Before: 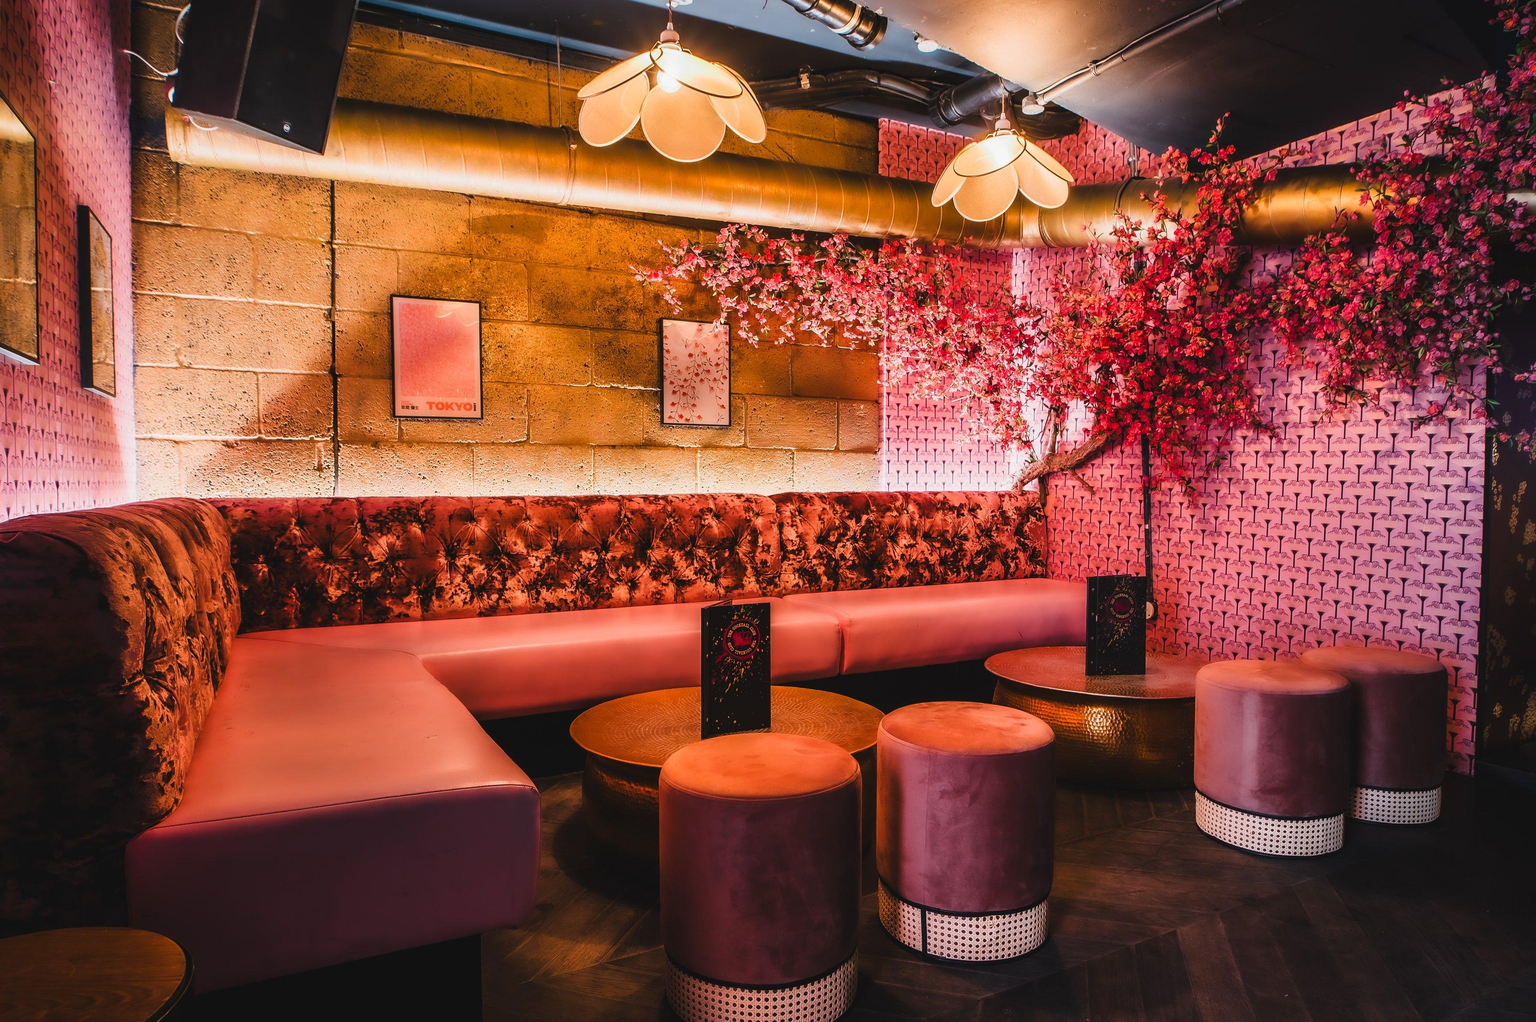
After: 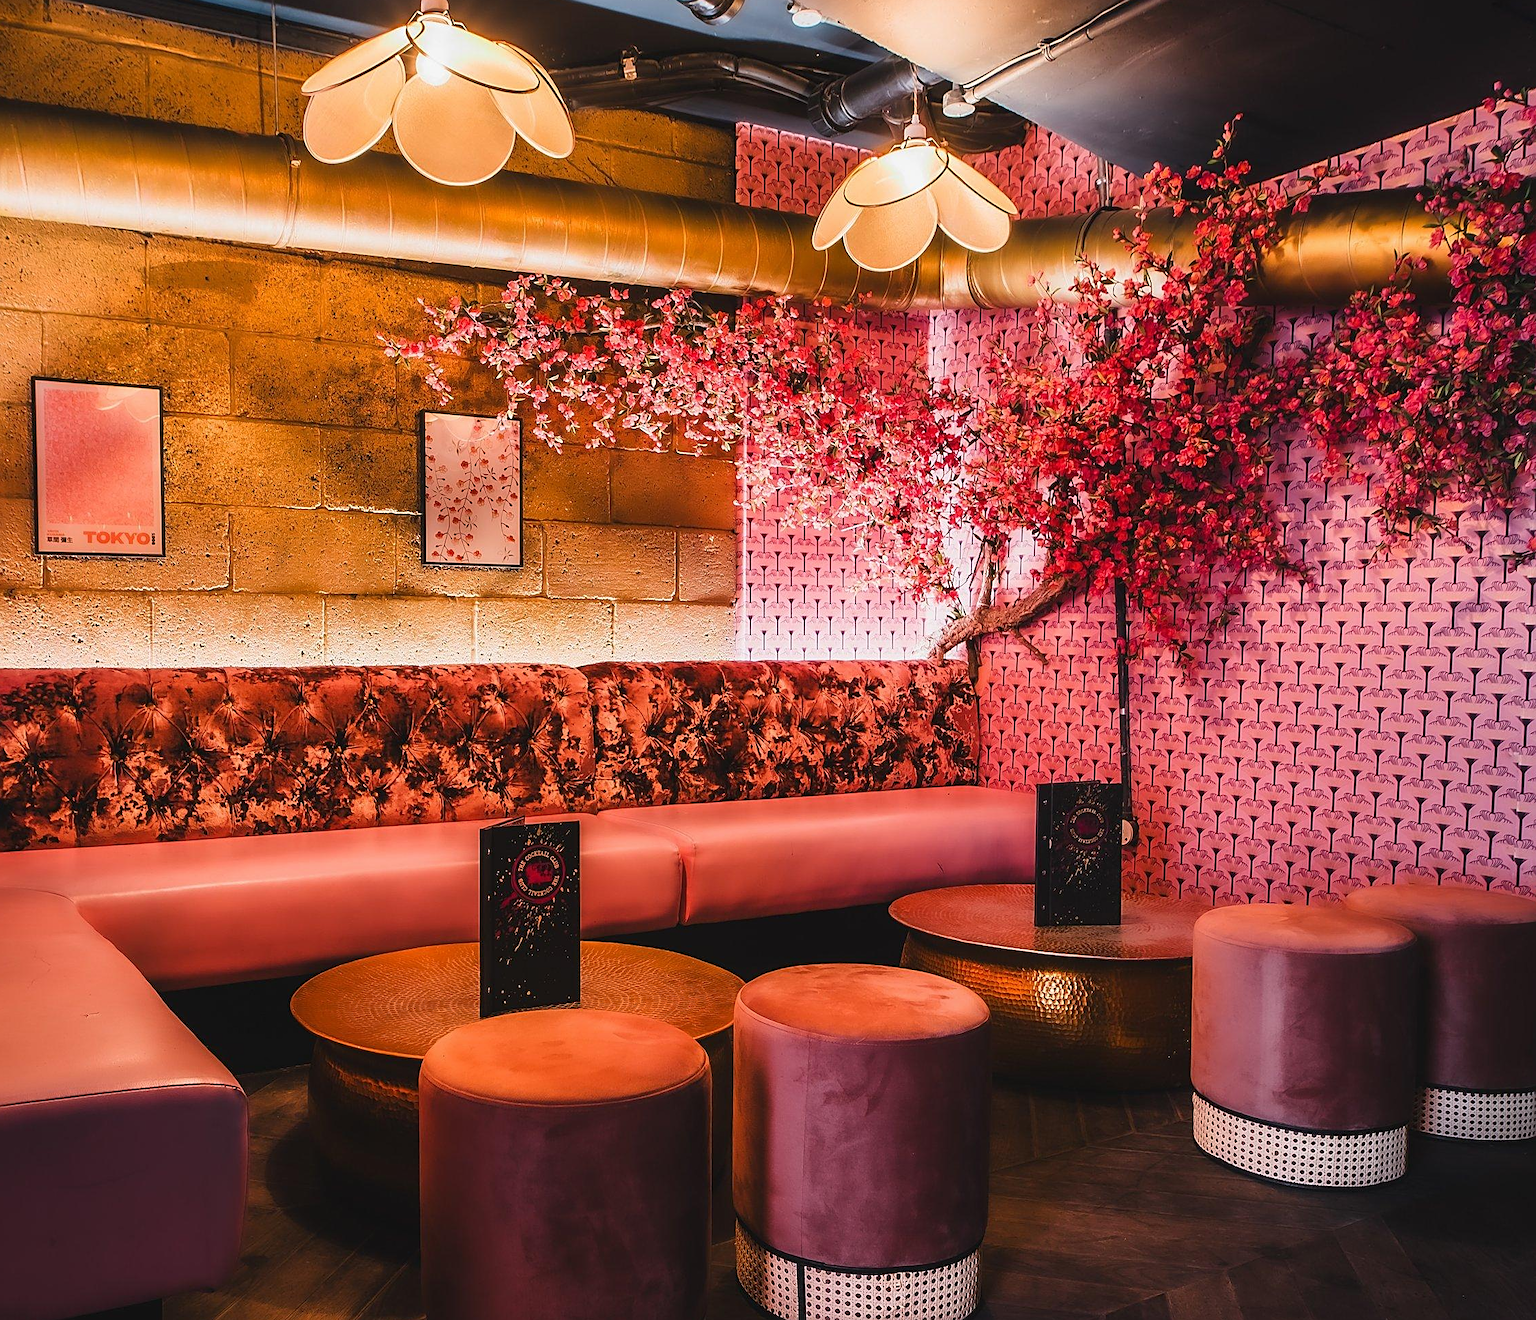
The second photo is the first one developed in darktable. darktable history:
sharpen: on, module defaults
crop and rotate: left 24.009%, top 3.296%, right 6.648%, bottom 7.089%
contrast equalizer: octaves 7, y [[0.509, 0.517, 0.523, 0.523, 0.517, 0.509], [0.5 ×6], [0.5 ×6], [0 ×6], [0 ×6]], mix -0.219
